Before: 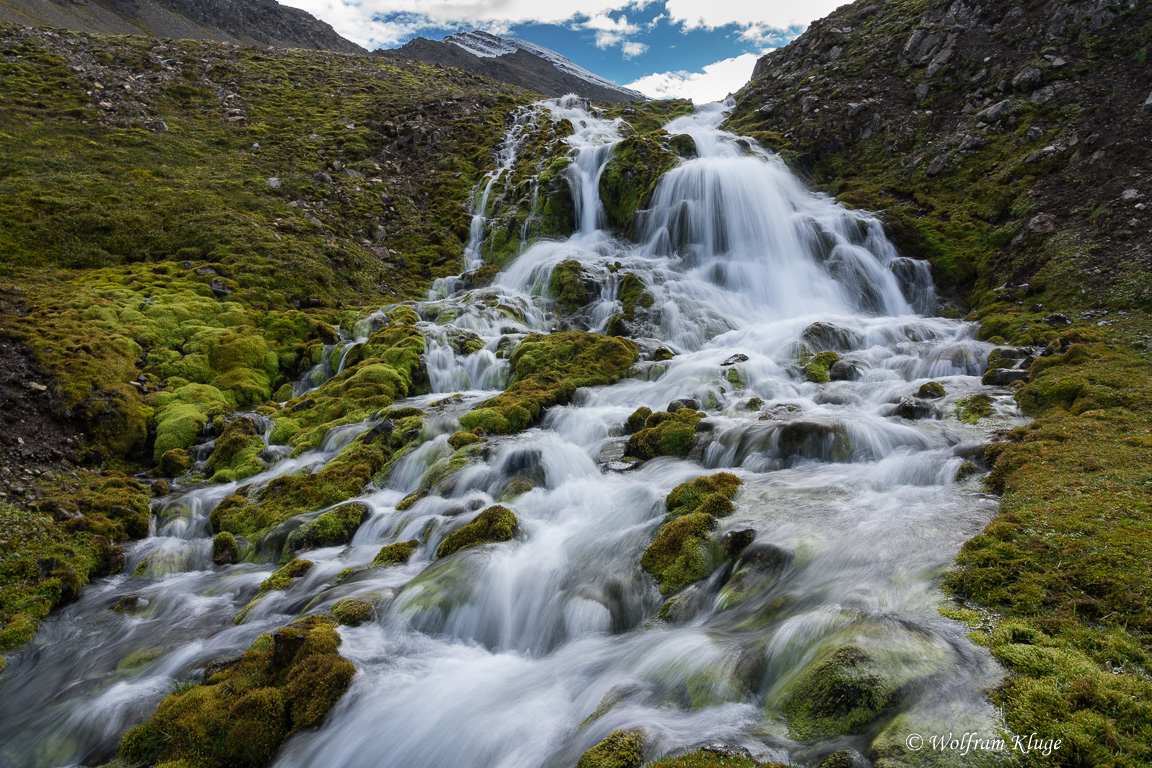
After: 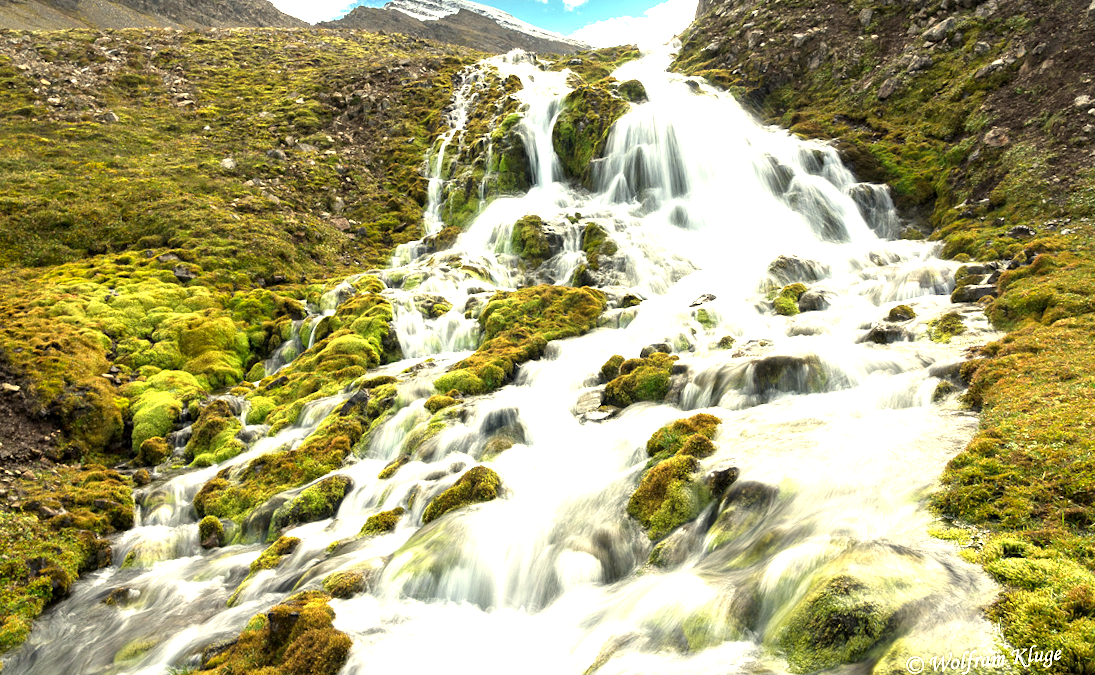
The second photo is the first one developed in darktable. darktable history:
white balance: red 1.08, blue 0.791
rotate and perspective: rotation -5°, crop left 0.05, crop right 0.952, crop top 0.11, crop bottom 0.89
exposure: black level correction 0.001, exposure 1.84 EV, compensate highlight preservation false
